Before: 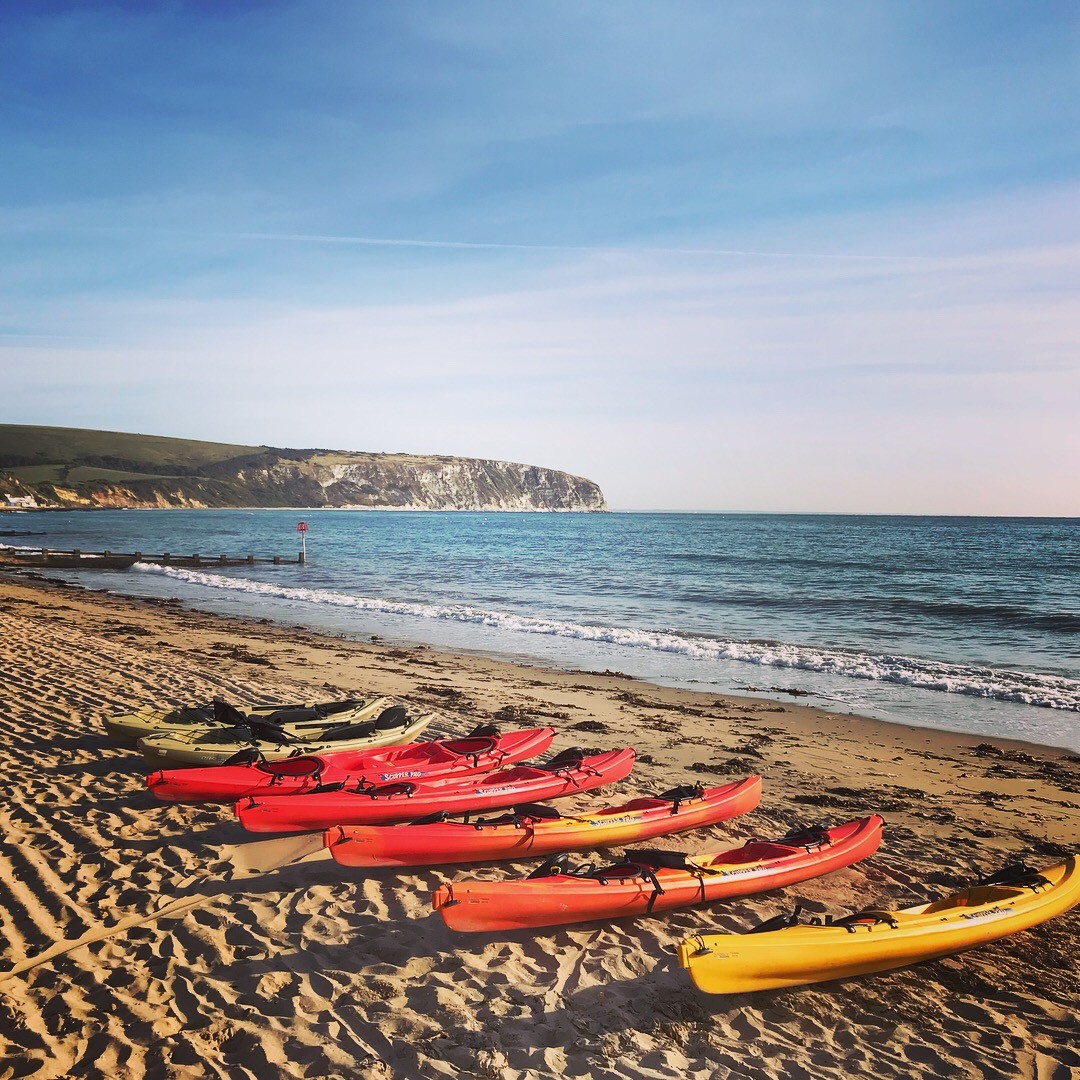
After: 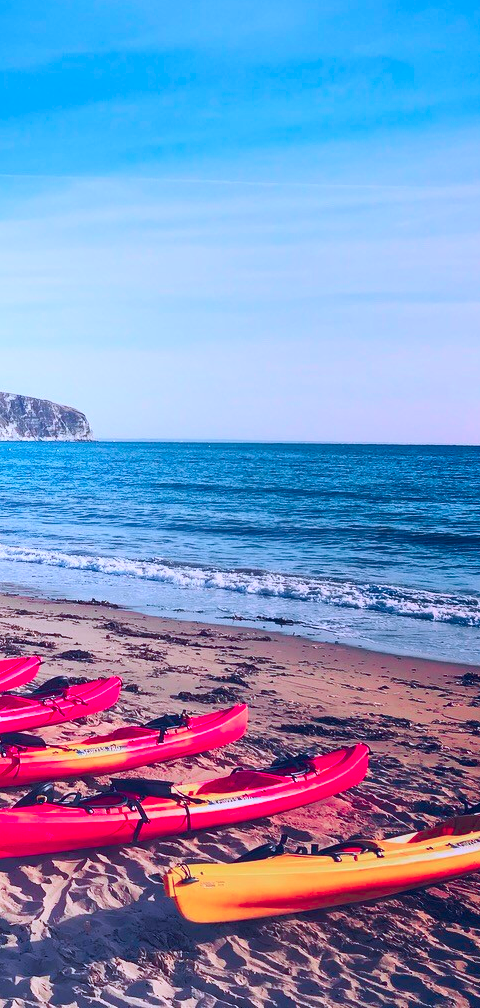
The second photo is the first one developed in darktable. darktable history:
crop: left 47.628%, top 6.643%, right 7.874%
tone curve: curves: ch1 [(0, 0) (0.108, 0.197) (0.5, 0.5) (0.681, 0.885) (1, 1)]; ch2 [(0, 0) (0.28, 0.151) (1, 1)], color space Lab, independent channels
